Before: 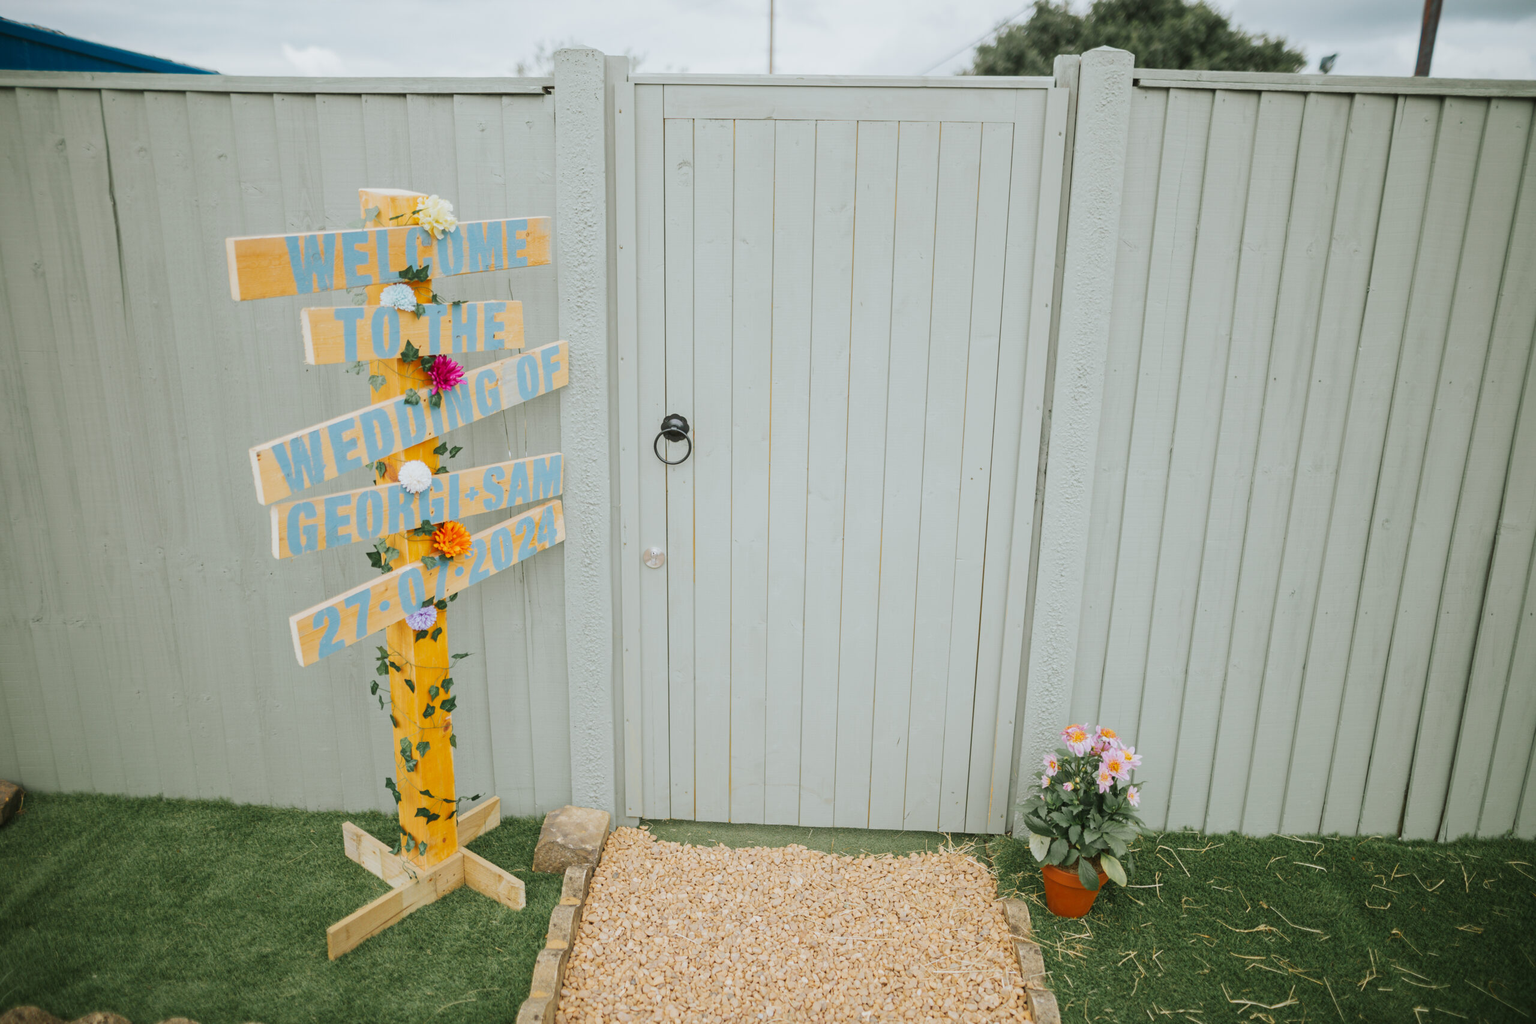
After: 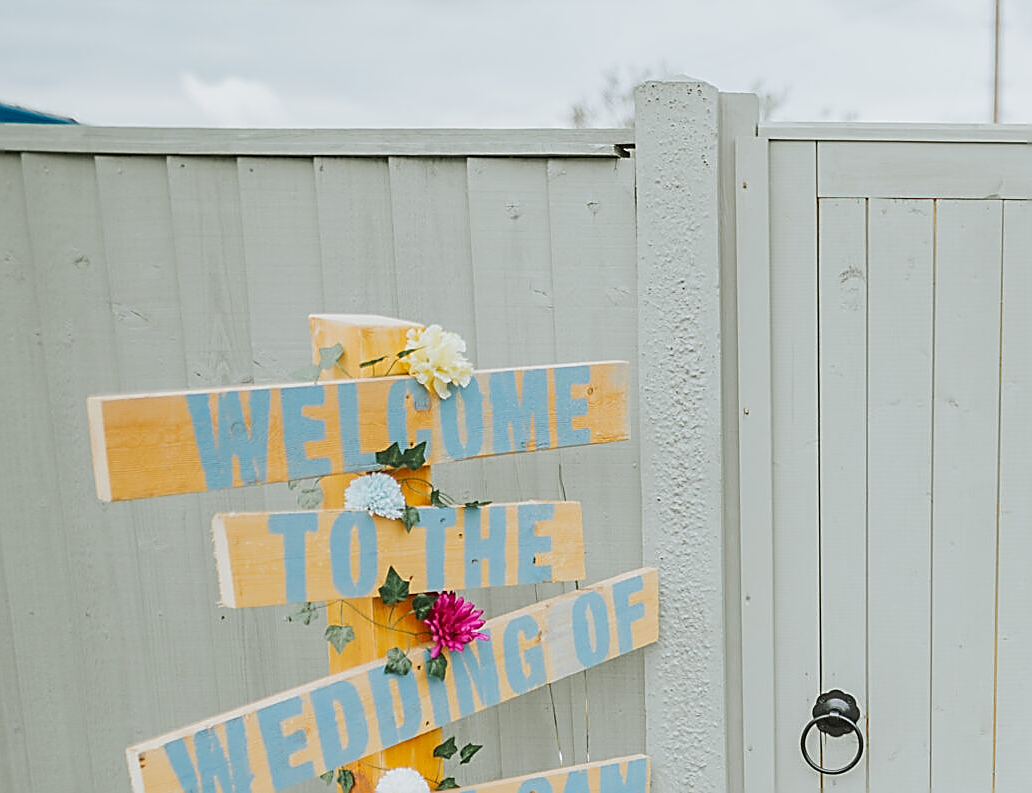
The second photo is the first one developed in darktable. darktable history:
crop and rotate: left 11.292%, top 0.055%, right 48.362%, bottom 53.457%
sharpen: radius 1.729, amount 1.31
